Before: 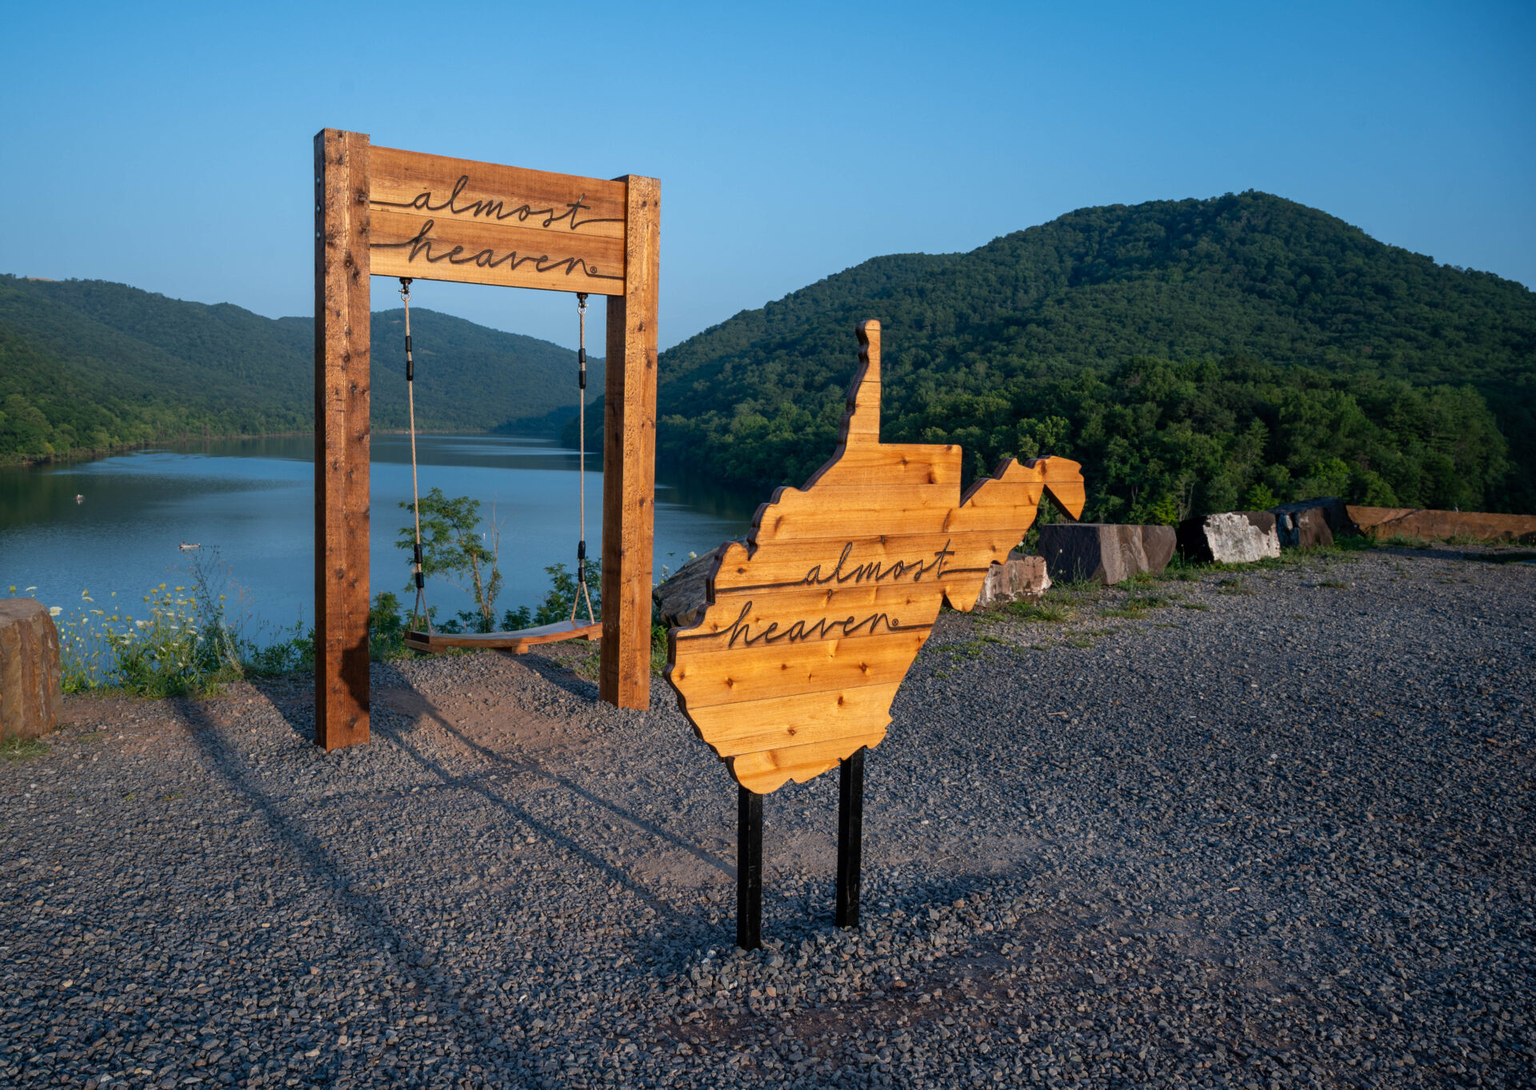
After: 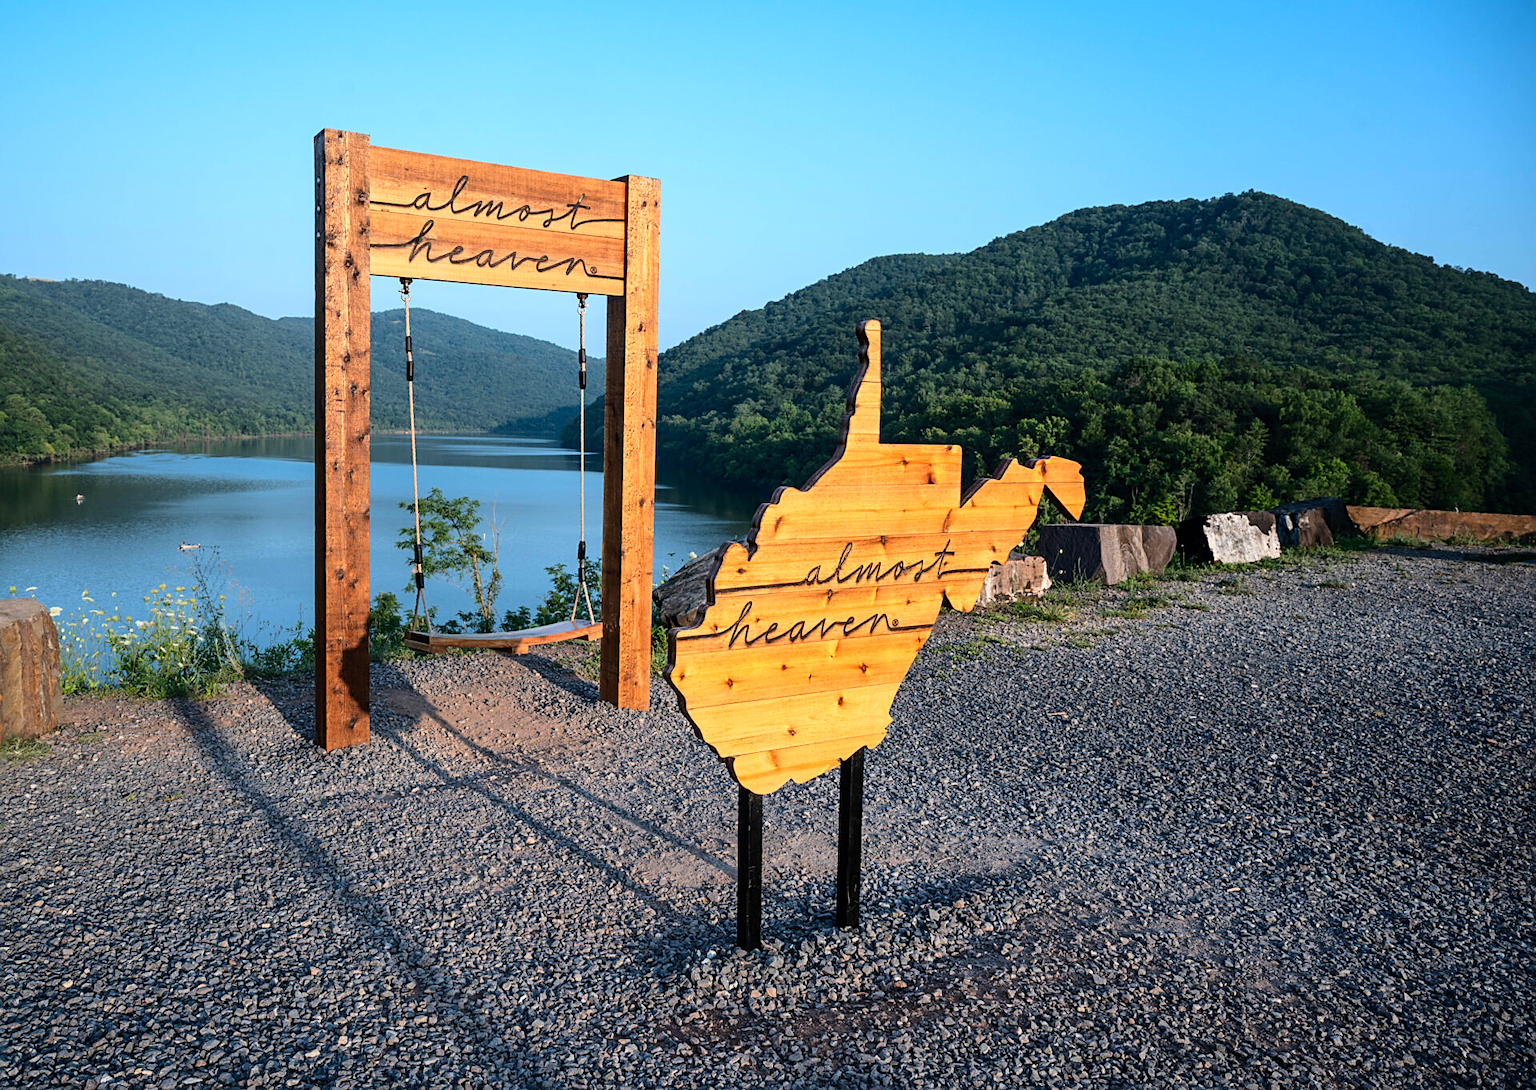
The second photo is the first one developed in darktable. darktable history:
base curve: curves: ch0 [(0, 0) (0.028, 0.03) (0.121, 0.232) (0.46, 0.748) (0.859, 0.968) (1, 1)]
sharpen: on, module defaults
